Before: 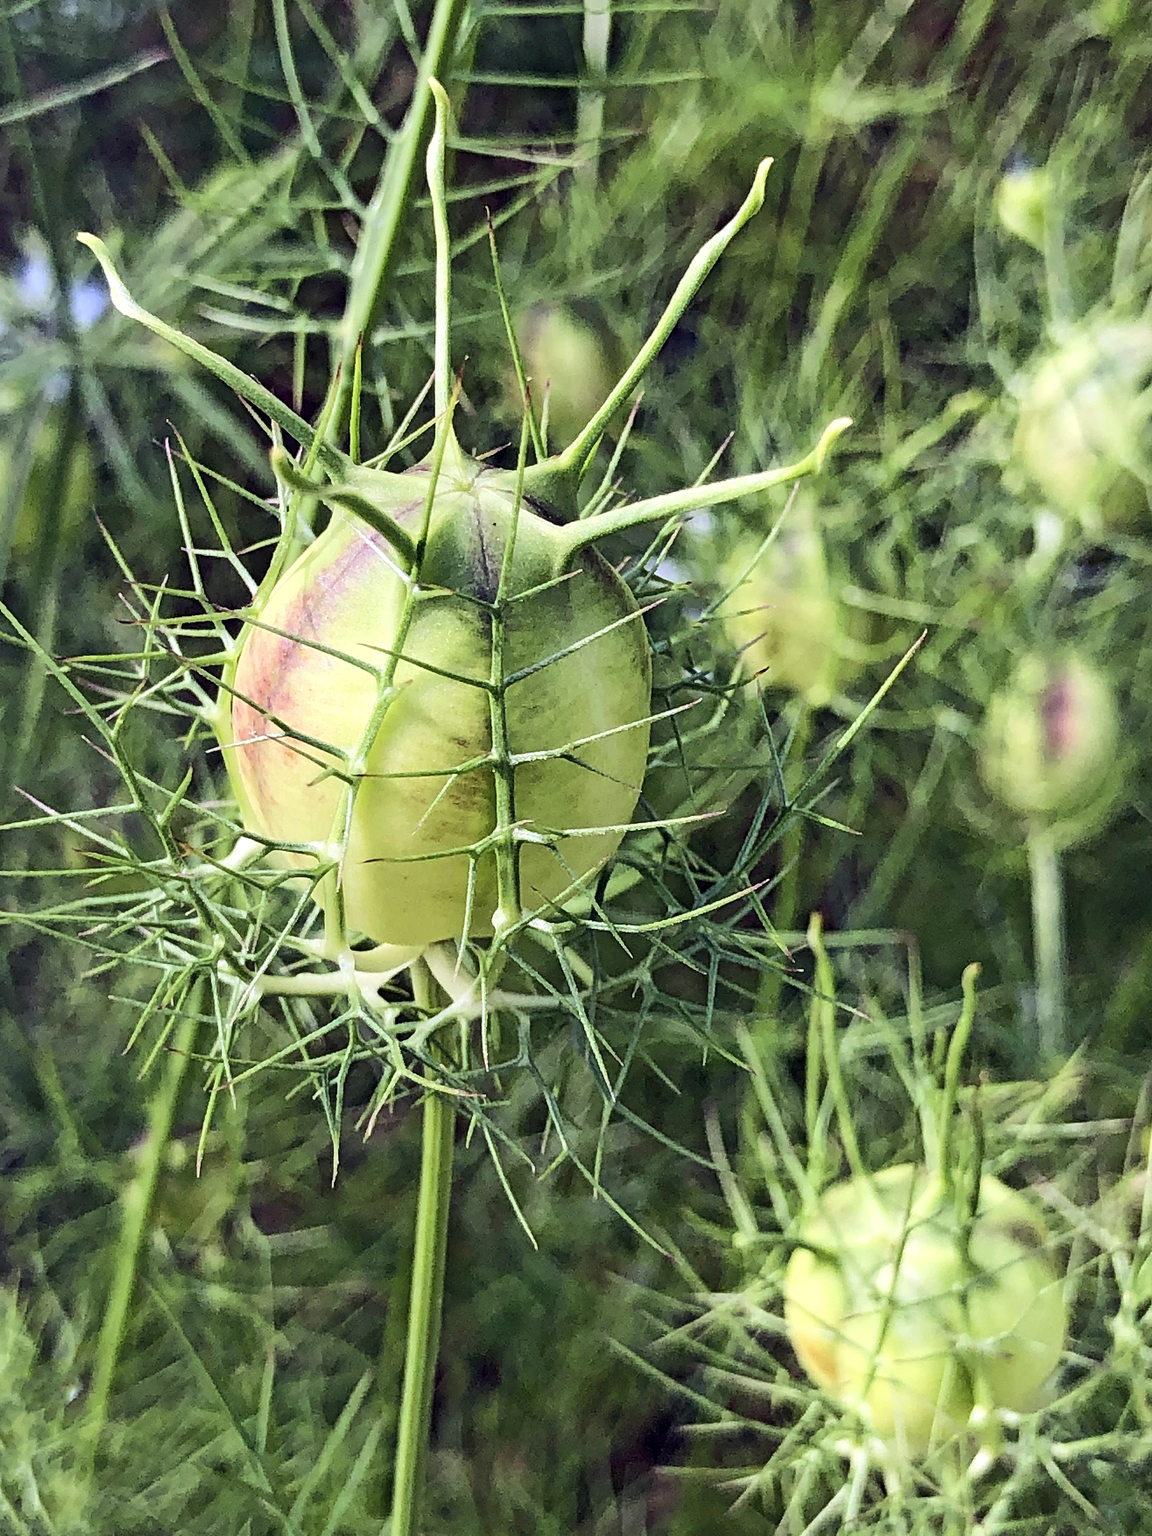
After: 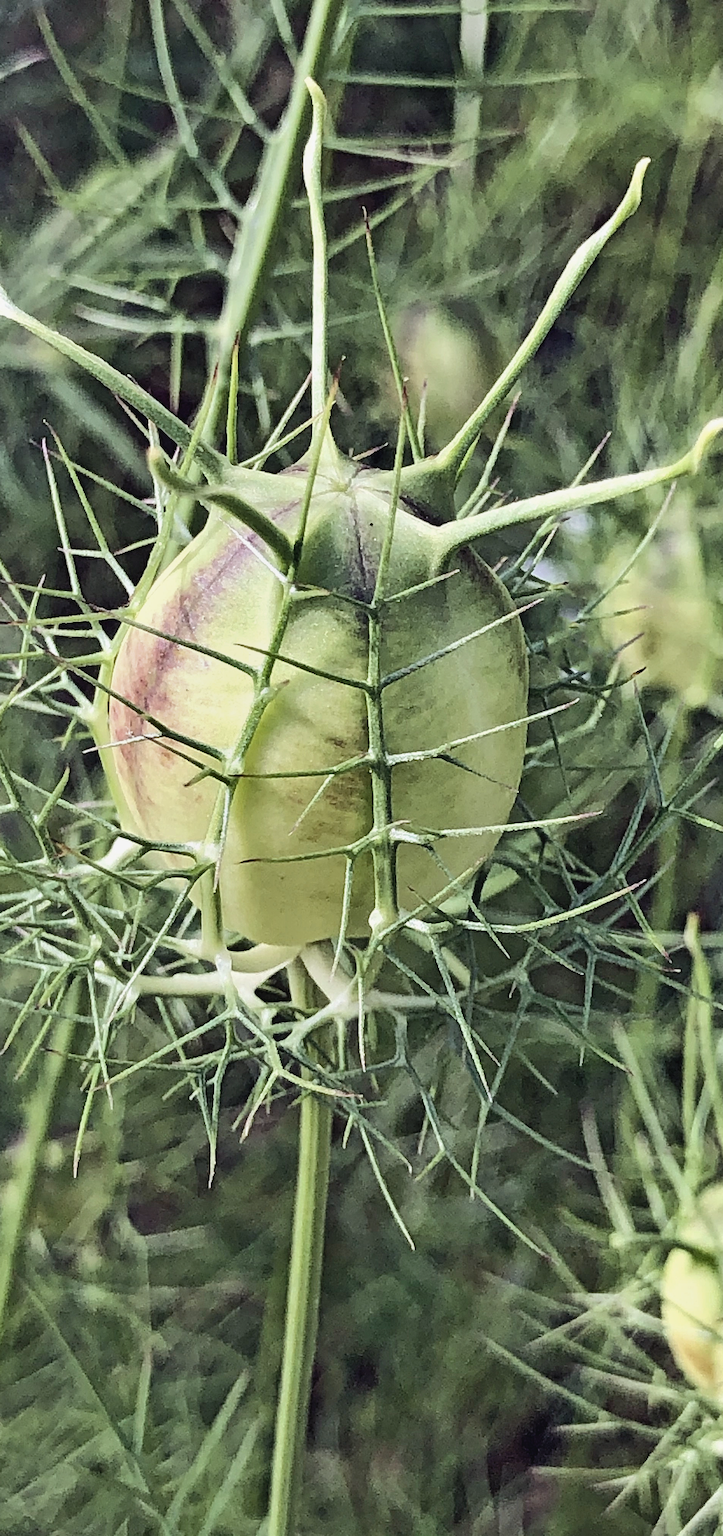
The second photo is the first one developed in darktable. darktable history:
shadows and highlights: radius 117.68, shadows 41.67, highlights -61.67, soften with gaussian
contrast brightness saturation: contrast -0.055, saturation -0.395
crop: left 10.744%, right 26.391%
